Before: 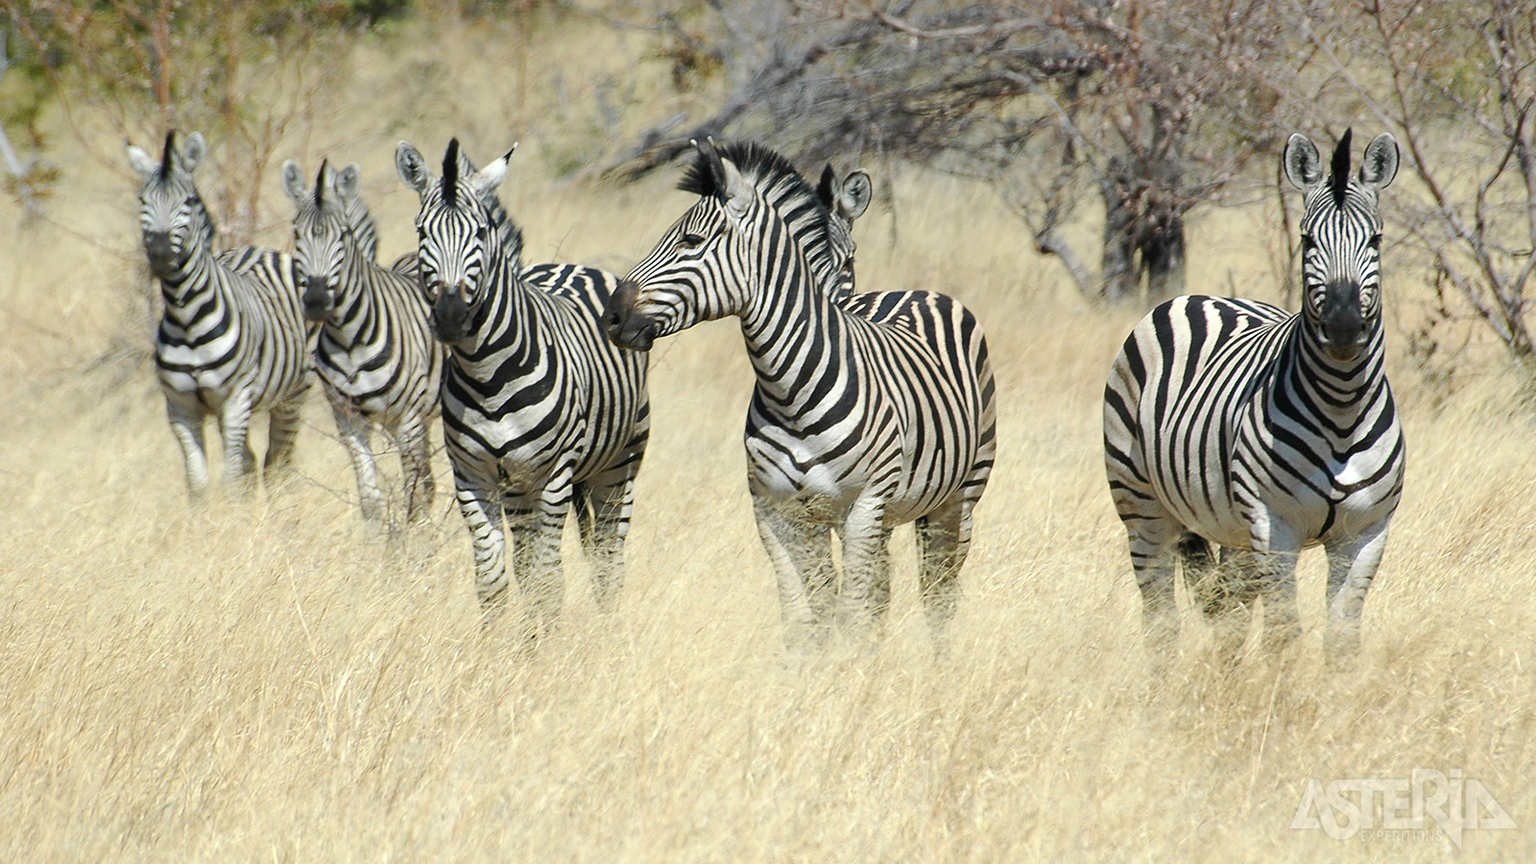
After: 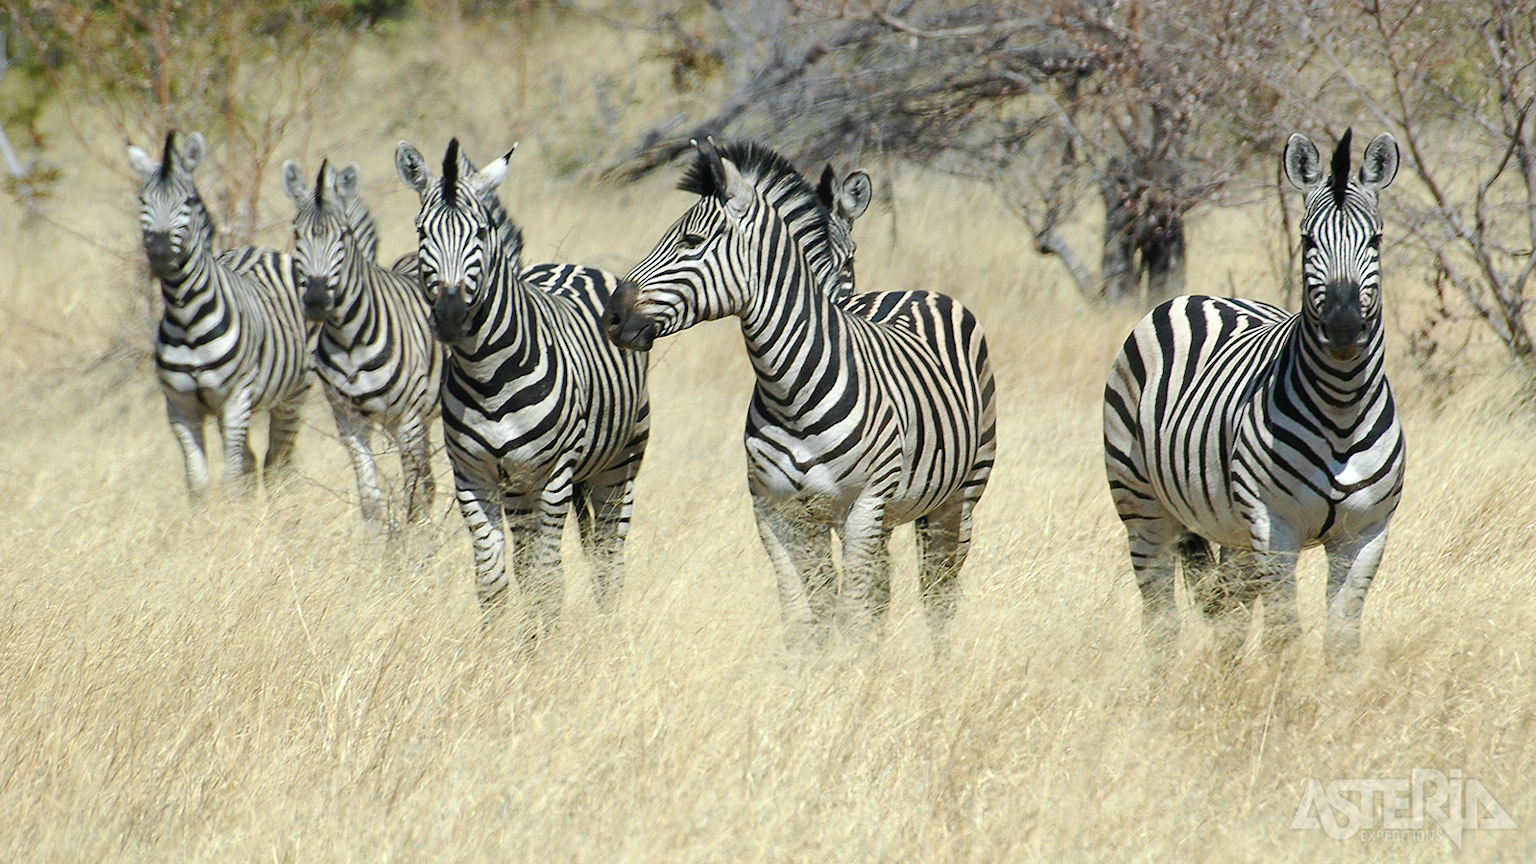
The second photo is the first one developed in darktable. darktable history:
white balance: red 0.986, blue 1.01
shadows and highlights: shadows 37.27, highlights -28.18, soften with gaussian
